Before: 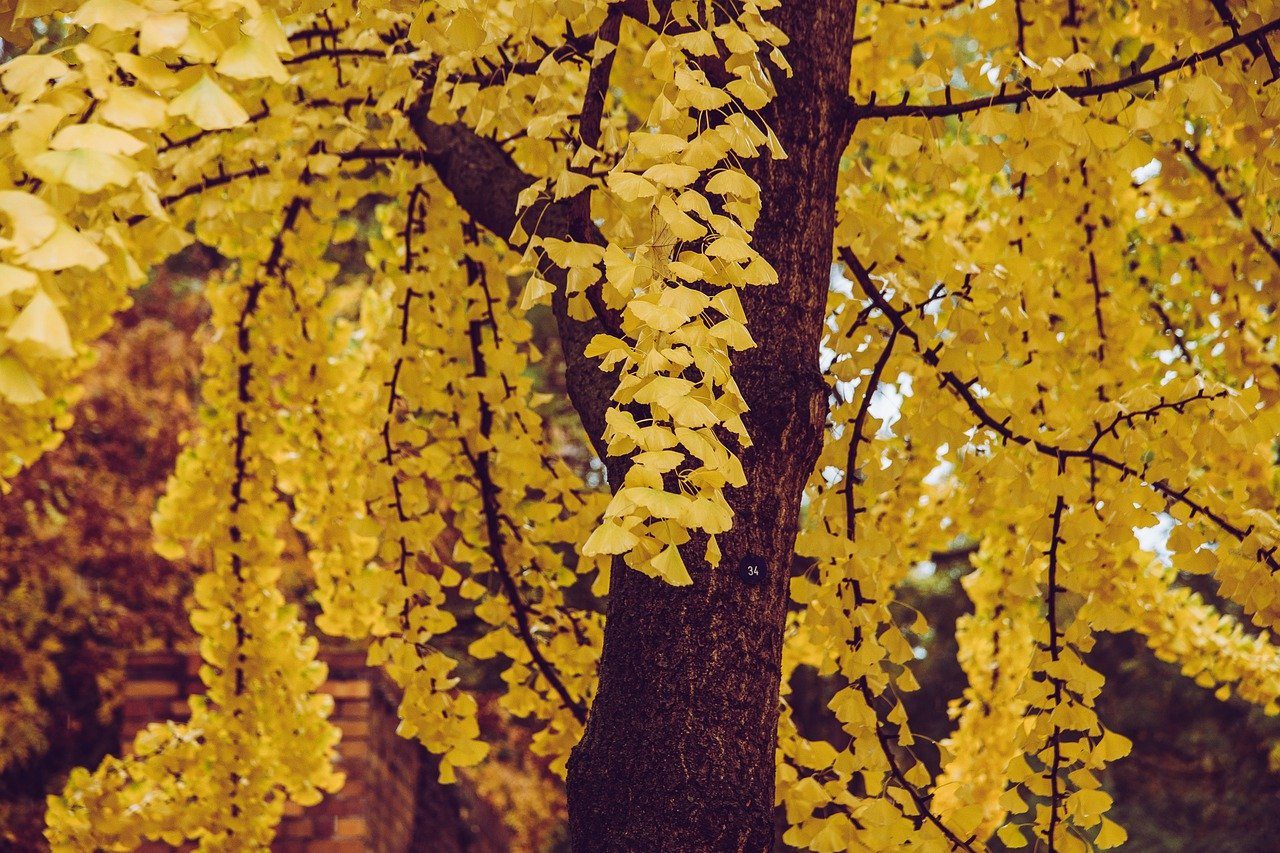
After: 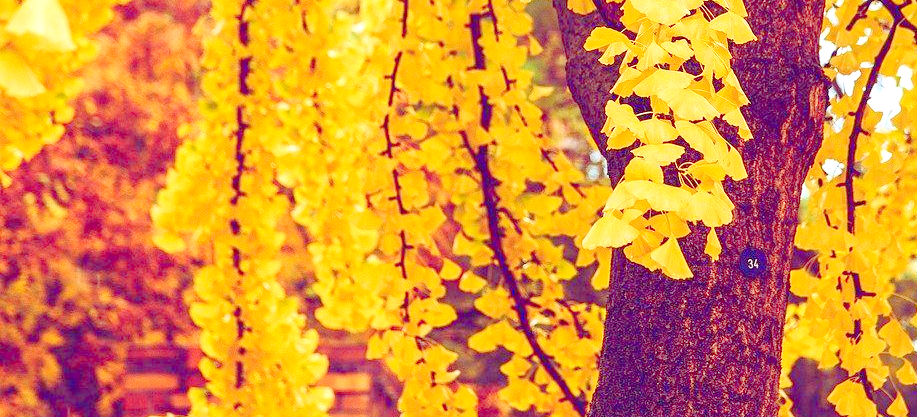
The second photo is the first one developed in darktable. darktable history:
levels: levels [0.008, 0.318, 0.836]
crop: top 36.028%, right 28.332%, bottom 14.987%
